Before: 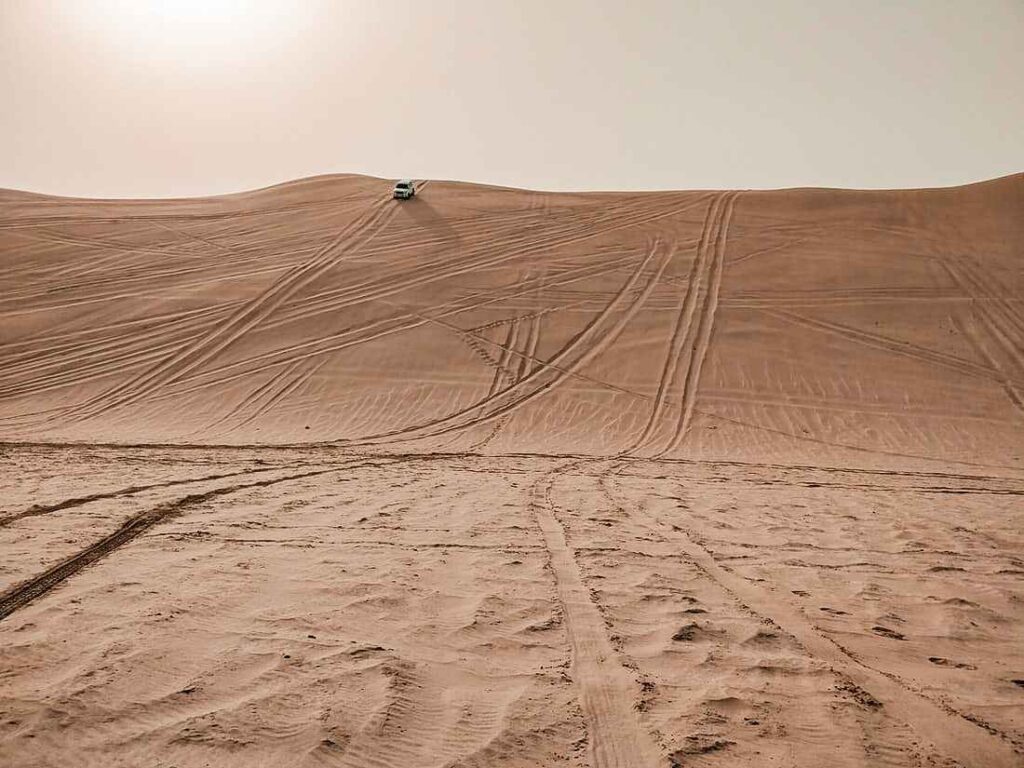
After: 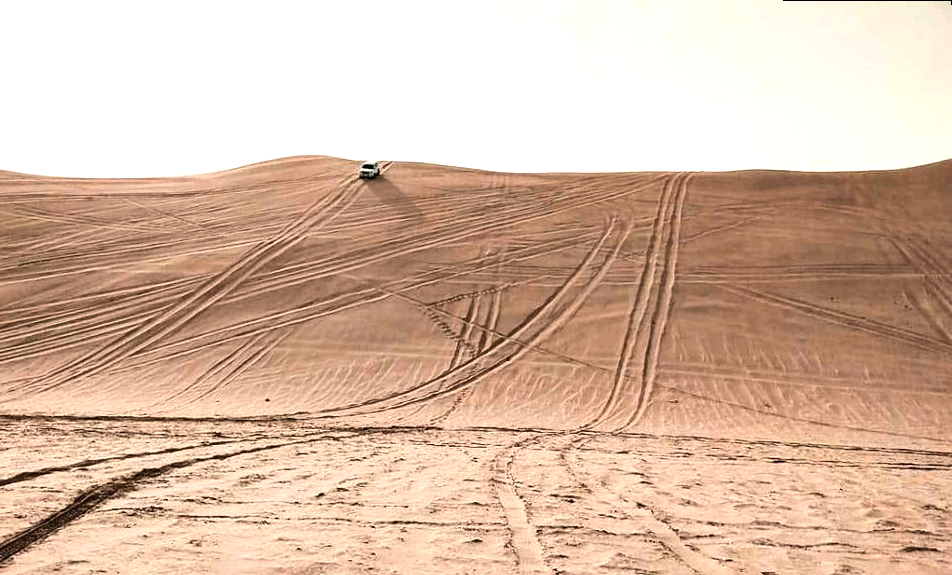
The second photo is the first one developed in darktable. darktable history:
tone equalizer: -8 EV -1.08 EV, -7 EV -1.01 EV, -6 EV -0.867 EV, -5 EV -0.578 EV, -3 EV 0.578 EV, -2 EV 0.867 EV, -1 EV 1.01 EV, +0 EV 1.08 EV, edges refinement/feathering 500, mask exposure compensation -1.57 EV, preserve details no
white balance: emerald 1
rotate and perspective: rotation 0.215°, lens shift (vertical) -0.139, crop left 0.069, crop right 0.939, crop top 0.002, crop bottom 0.996
crop: bottom 24.988%
